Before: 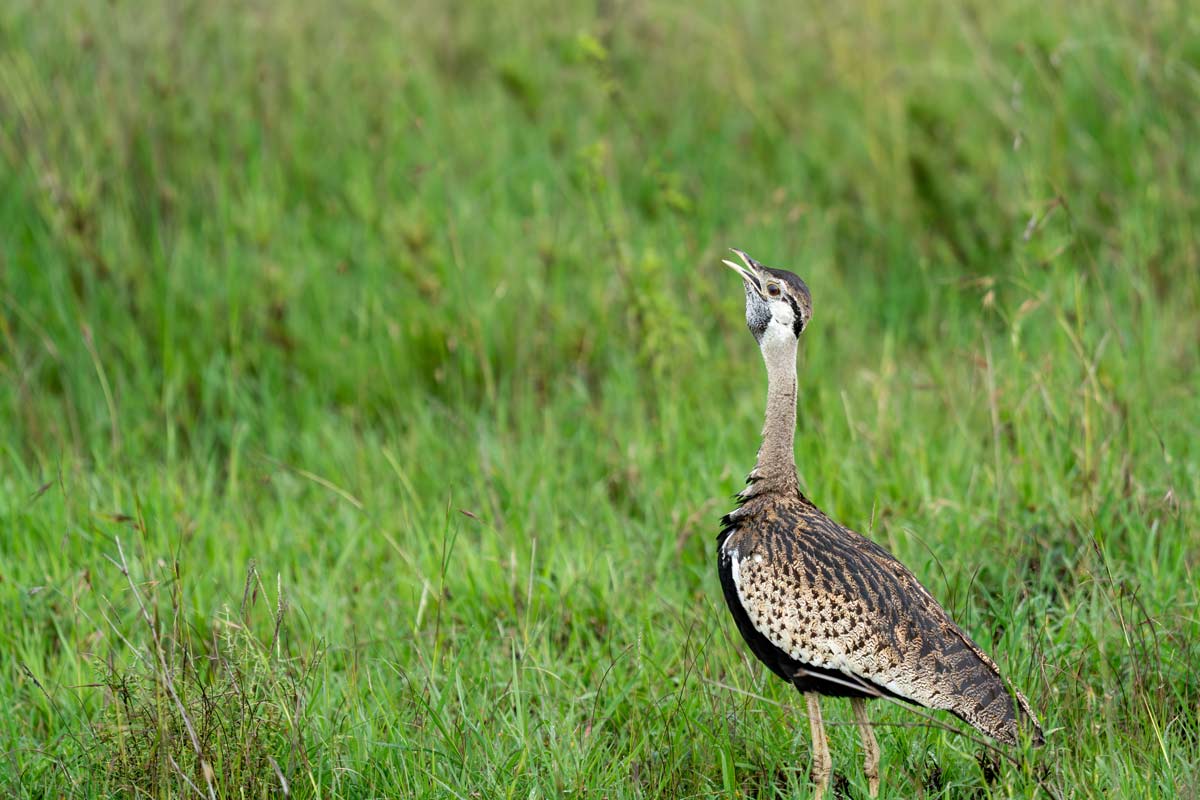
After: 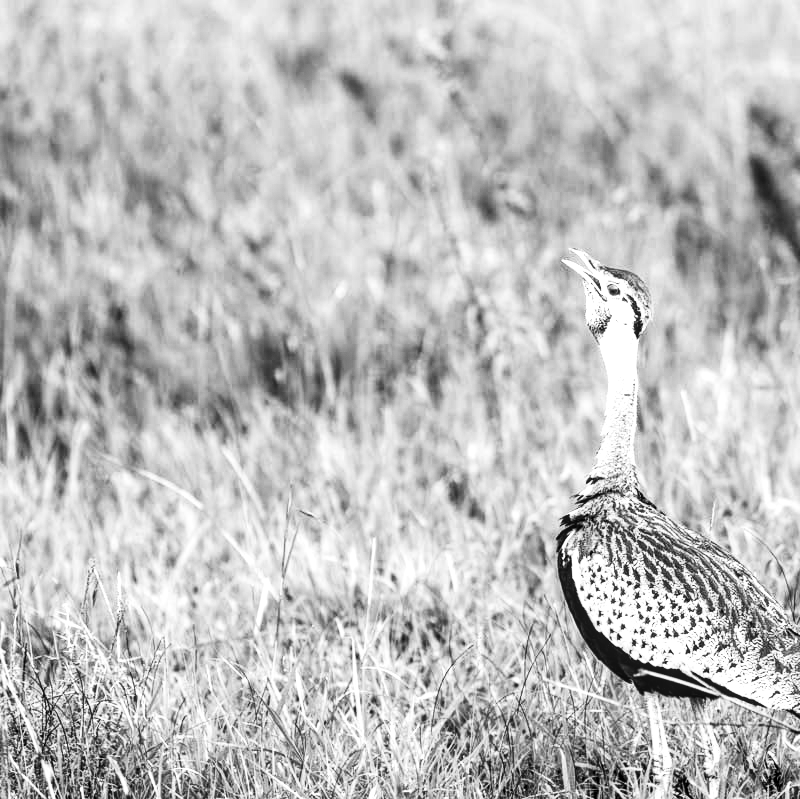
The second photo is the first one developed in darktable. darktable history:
local contrast: detail 130%
exposure: black level correction 0.001, exposure 1.116 EV, compensate highlight preservation false
crop and rotate: left 13.344%, right 19.982%
contrast brightness saturation: contrast 0.389, brightness 0.109
color calibration: output gray [0.246, 0.254, 0.501, 0], illuminant same as pipeline (D50), adaptation none (bypass), x 0.333, y 0.335, temperature 5020.22 K
